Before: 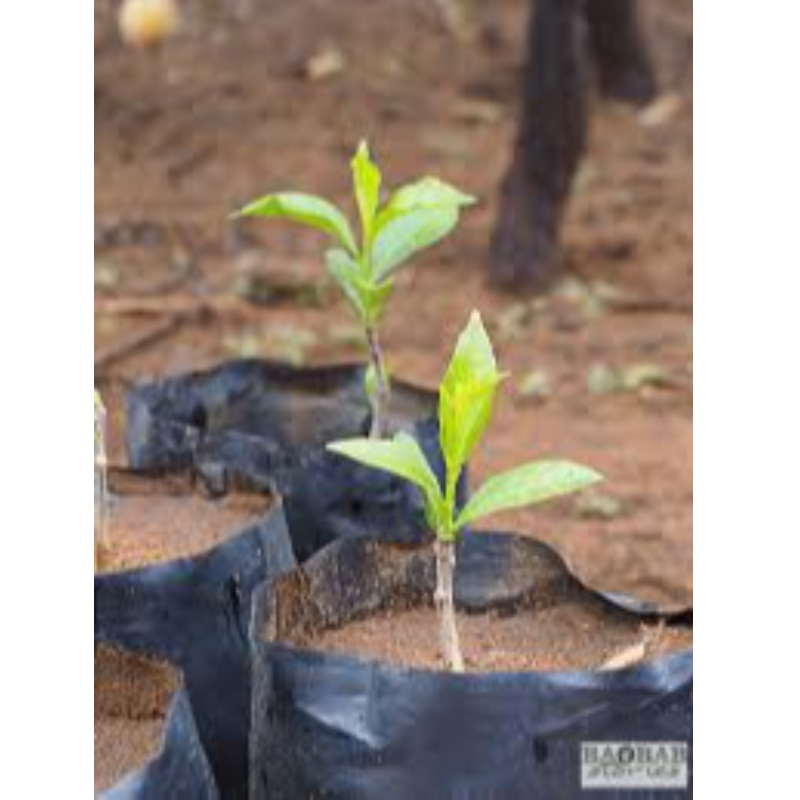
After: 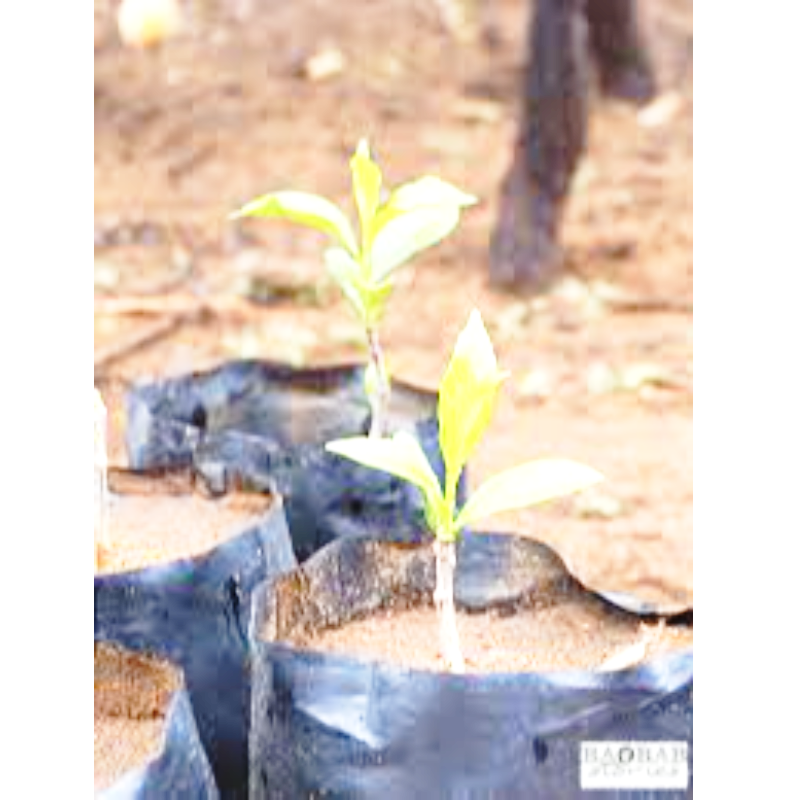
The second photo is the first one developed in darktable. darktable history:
exposure: exposure 1 EV, compensate highlight preservation false
base curve: curves: ch0 [(0, 0) (0.028, 0.03) (0.121, 0.232) (0.46, 0.748) (0.859, 0.968) (1, 1)], preserve colors none
